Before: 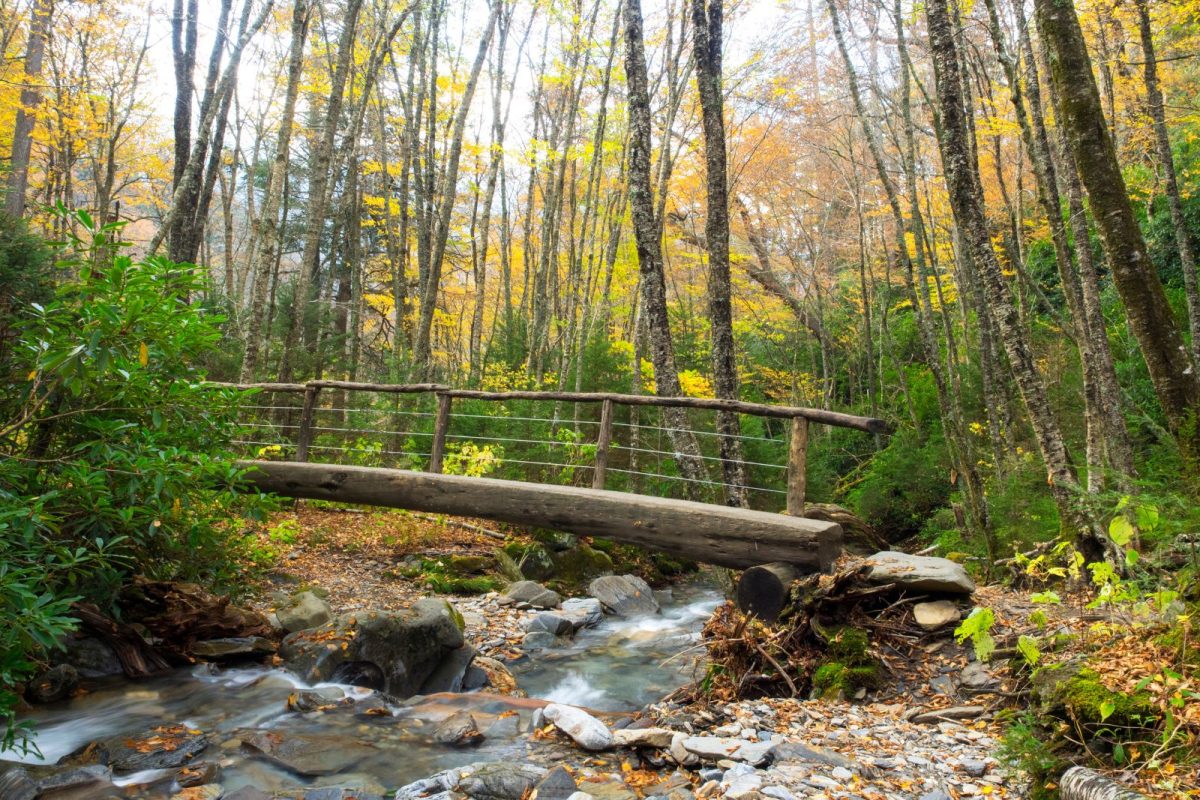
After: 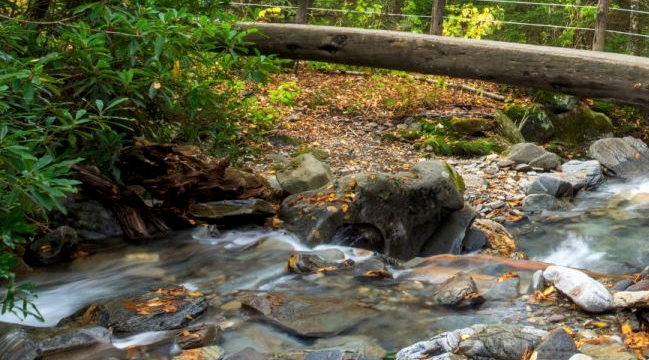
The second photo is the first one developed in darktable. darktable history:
crop and rotate: top 54.785%, right 45.842%, bottom 0.203%
local contrast: on, module defaults
